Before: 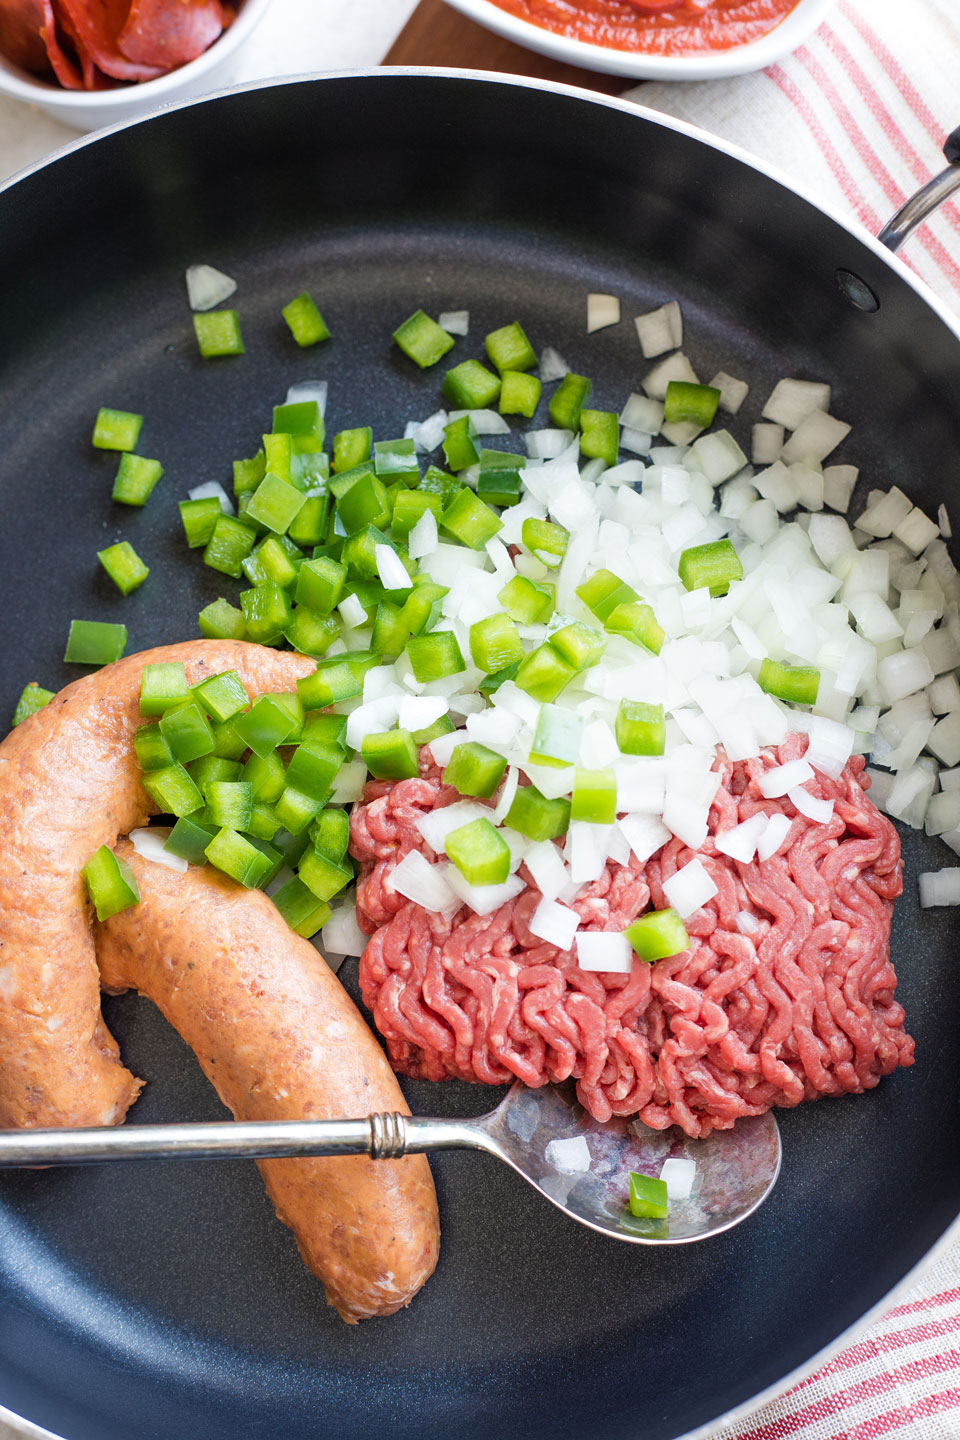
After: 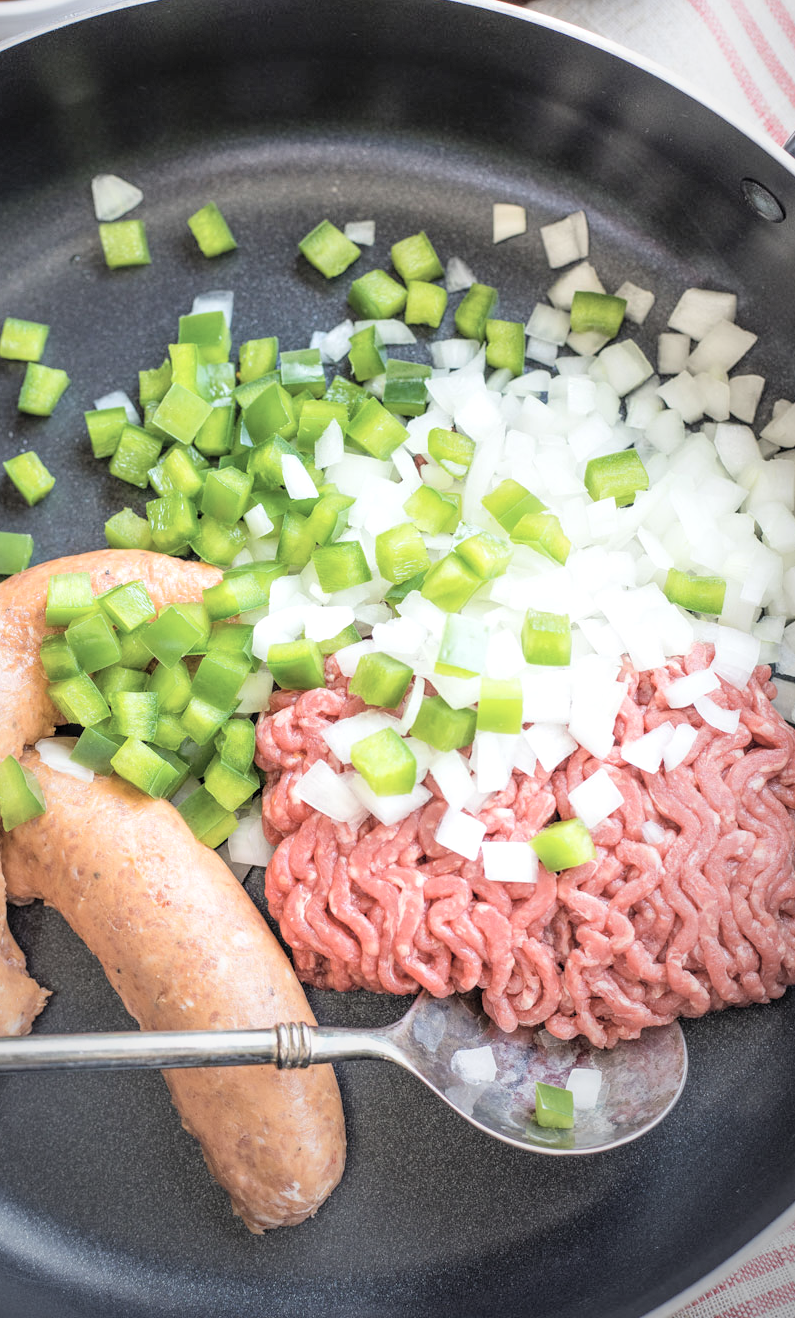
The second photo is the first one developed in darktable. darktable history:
contrast brightness saturation: saturation -0.17
global tonemap: drago (0.7, 100)
crop: left 9.807%, top 6.259%, right 7.334%, bottom 2.177%
local contrast: detail 130%
white balance: red 1, blue 1
vignetting: fall-off start 72.14%, fall-off radius 108.07%, brightness -0.713, saturation -0.488, center (-0.054, -0.359), width/height ratio 0.729
